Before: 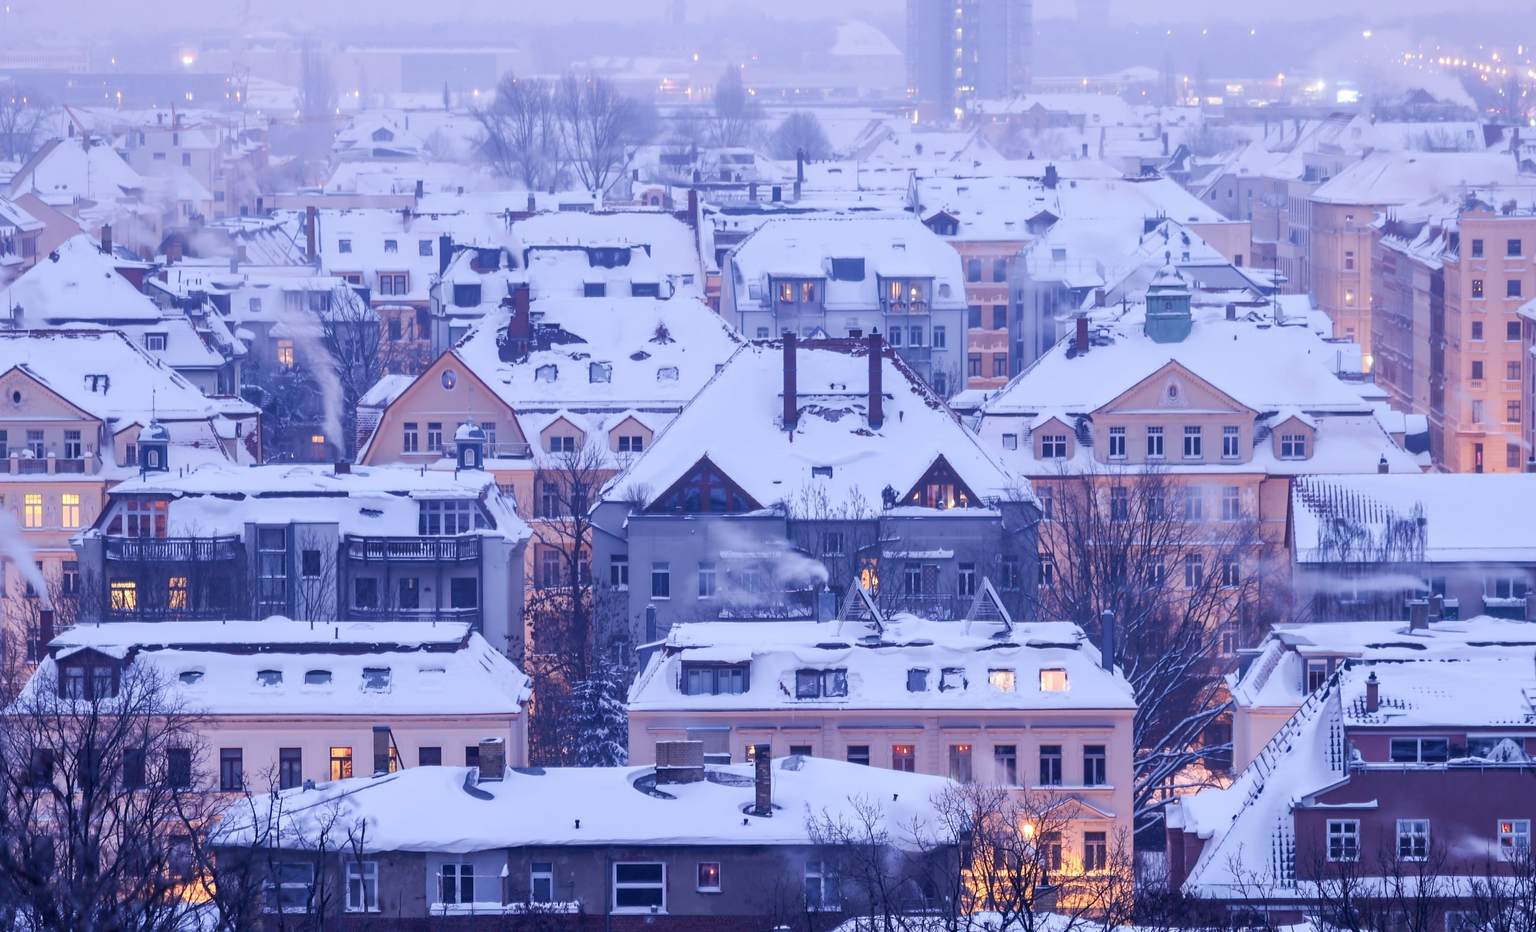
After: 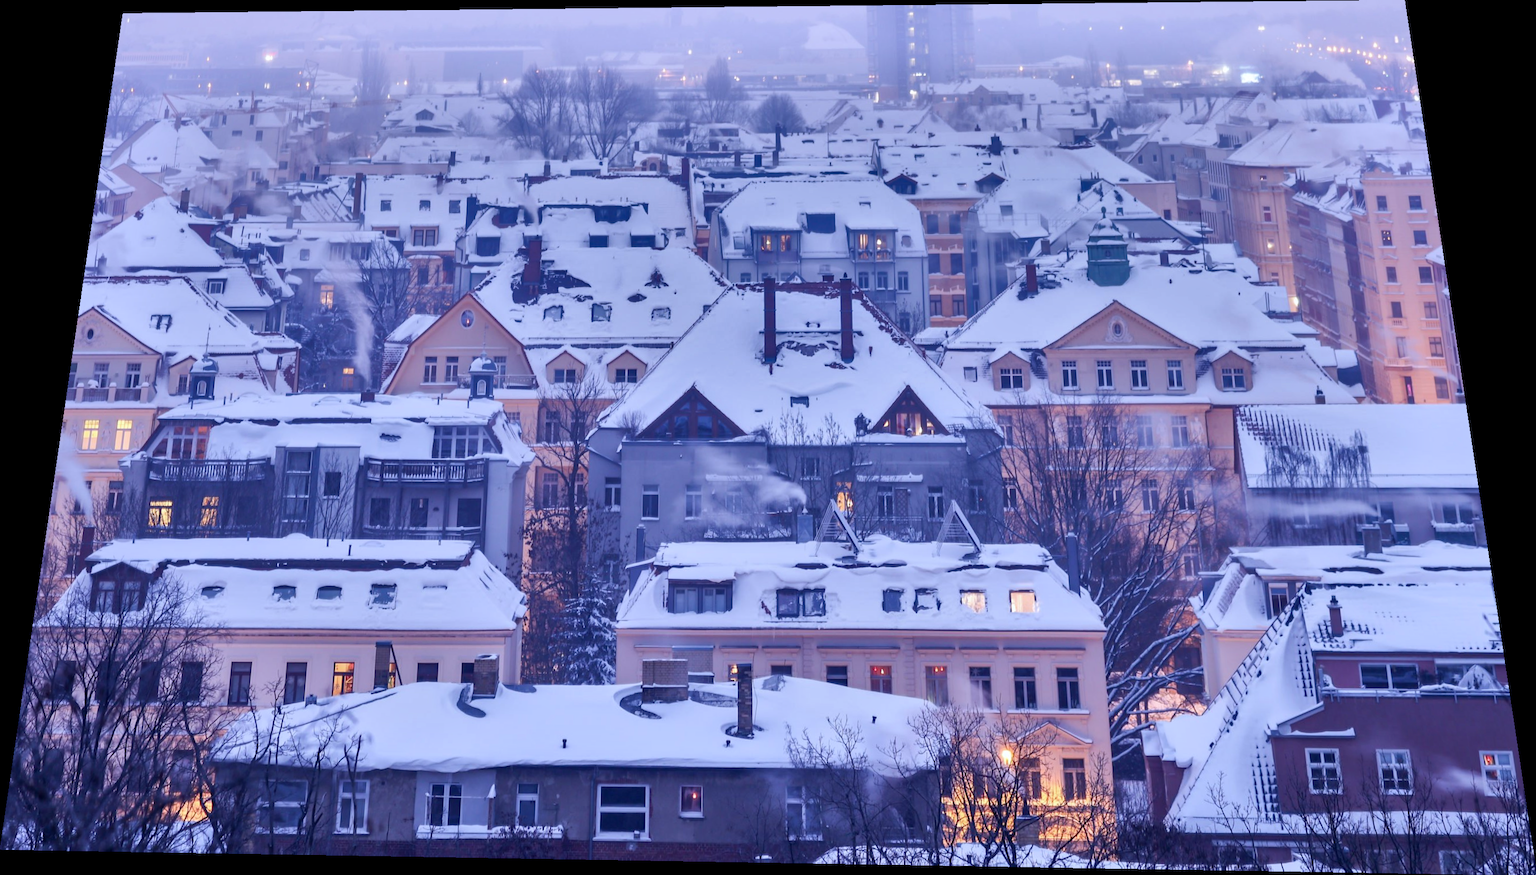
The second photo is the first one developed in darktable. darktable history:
white balance: red 0.988, blue 1.017
rotate and perspective: rotation 0.128°, lens shift (vertical) -0.181, lens shift (horizontal) -0.044, shear 0.001, automatic cropping off
shadows and highlights: shadows 20.91, highlights -82.73, soften with gaussian
